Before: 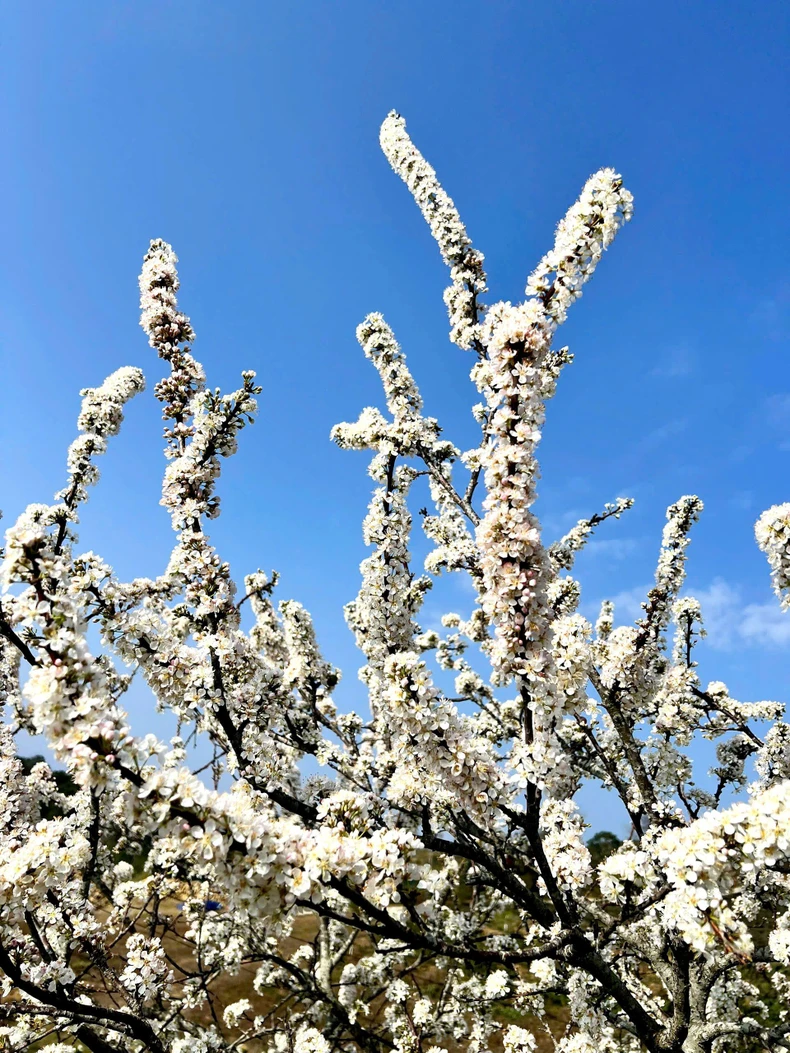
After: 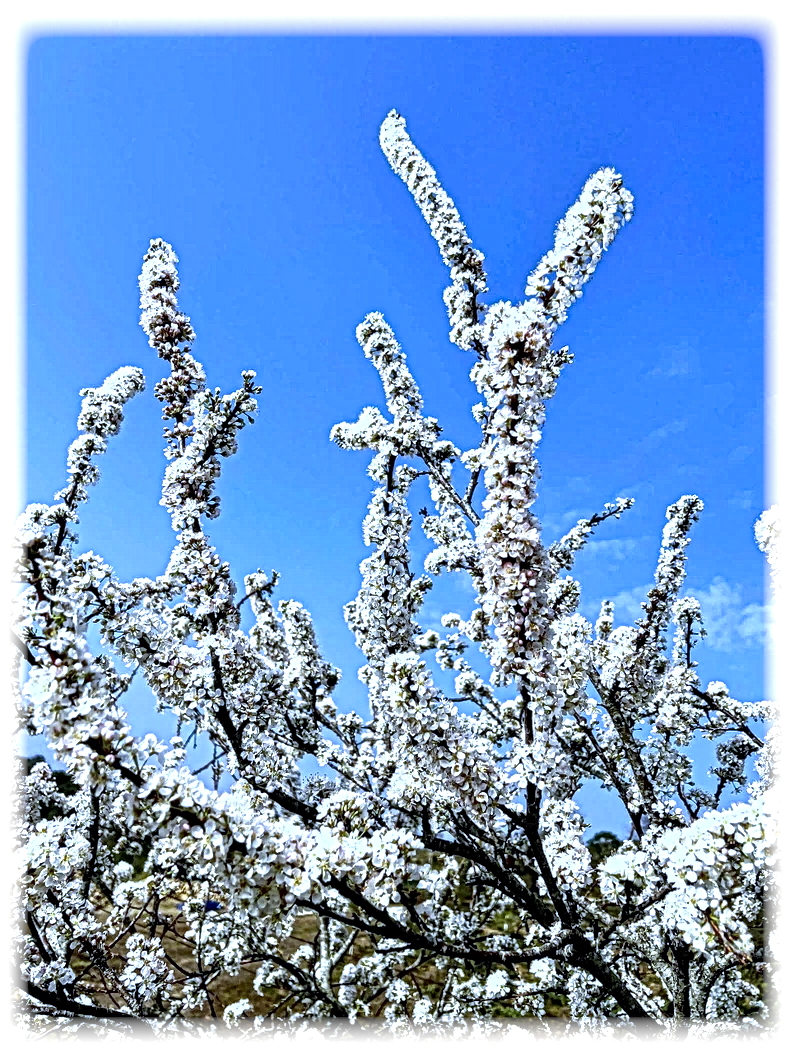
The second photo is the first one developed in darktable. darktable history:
white balance: red 0.871, blue 1.249
local contrast: mode bilateral grid, contrast 20, coarseness 3, detail 300%, midtone range 0.2
vignetting: fall-off start 93%, fall-off radius 5%, brightness 1, saturation -0.49, automatic ratio true, width/height ratio 1.332, shape 0.04, unbound false
tone equalizer: -8 EV 0.06 EV, smoothing diameter 25%, edges refinement/feathering 10, preserve details guided filter
exposure: black level correction -0.001, exposure 0.08 EV, compensate highlight preservation false
